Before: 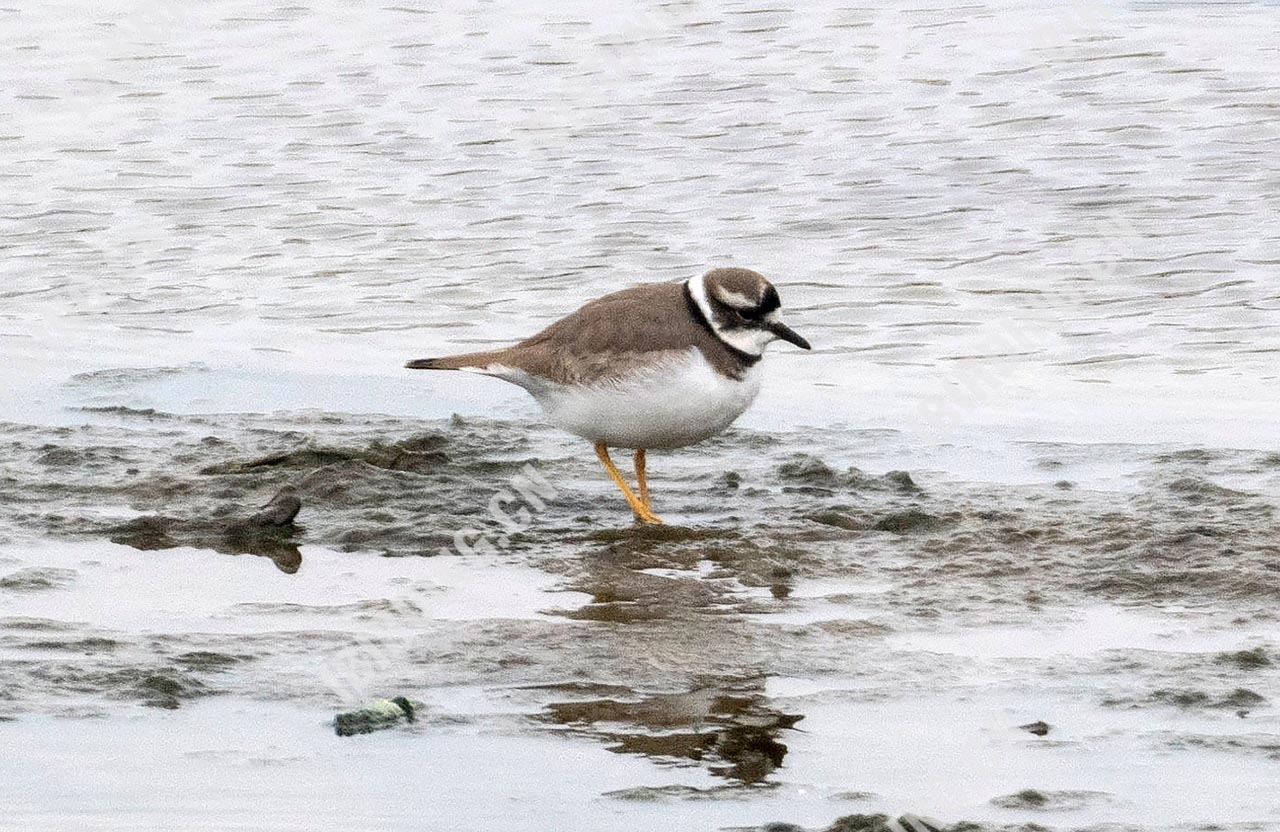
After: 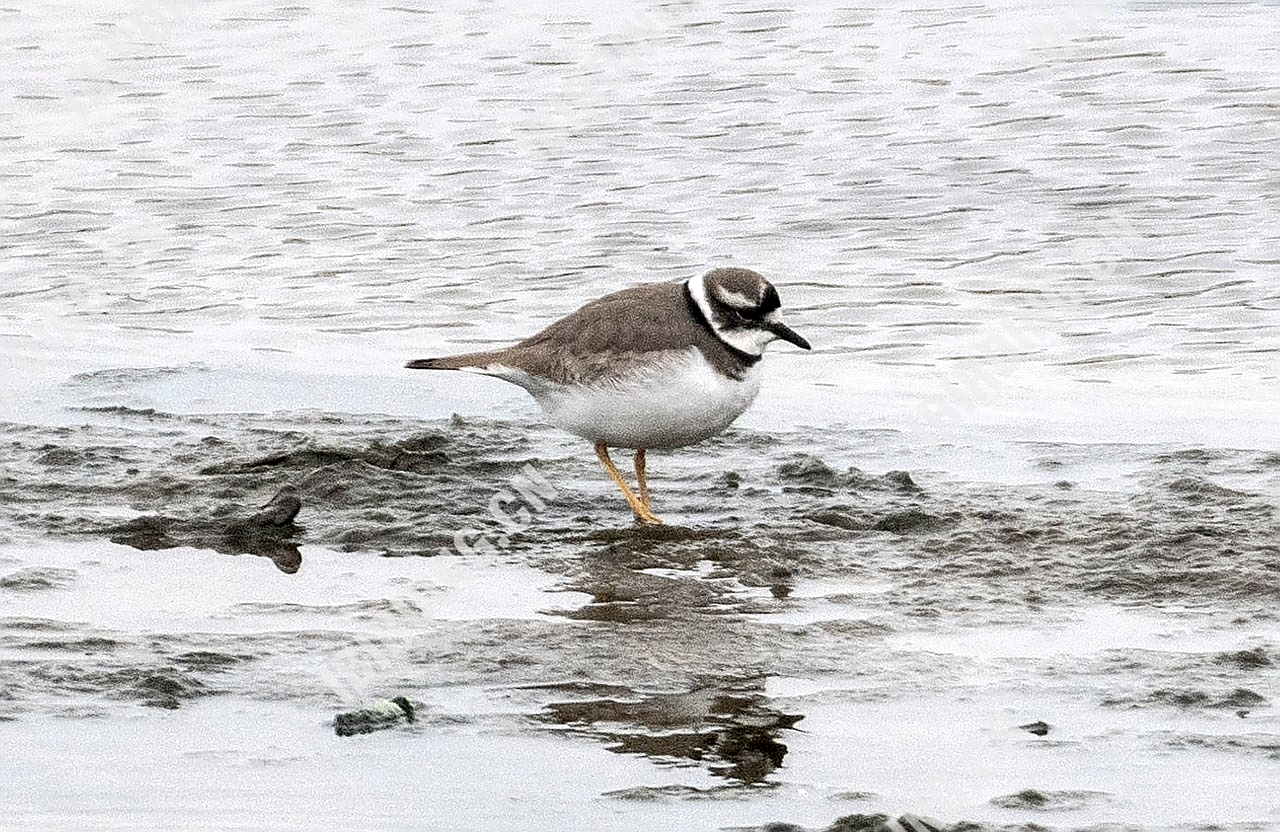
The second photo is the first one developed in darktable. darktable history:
contrast brightness saturation: contrast 0.1, saturation -0.3
sharpen: on, module defaults
local contrast: highlights 100%, shadows 100%, detail 131%, midtone range 0.2
